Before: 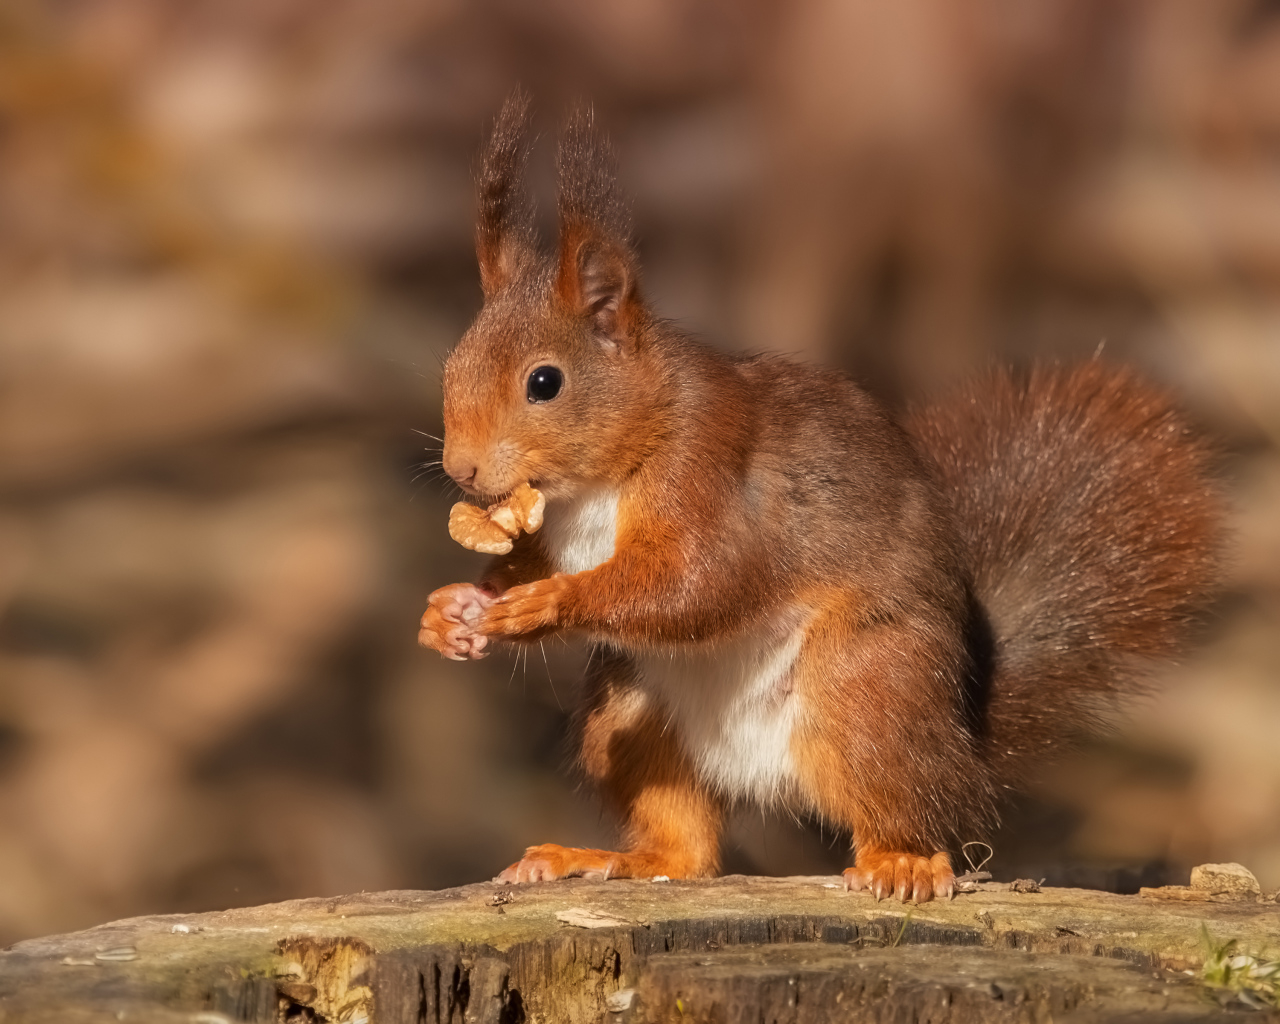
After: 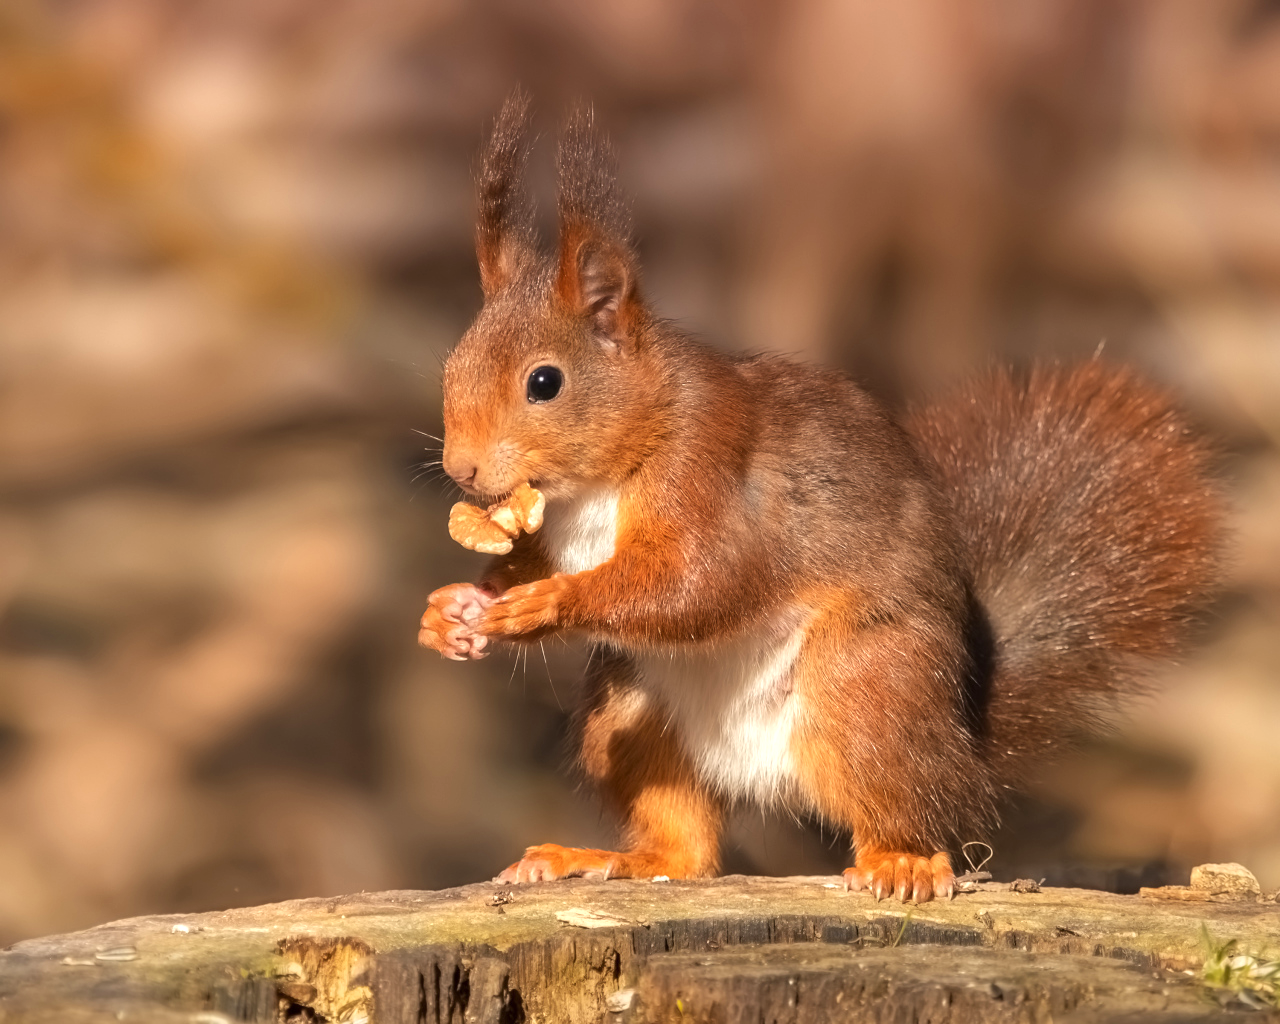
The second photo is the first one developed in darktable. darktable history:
tone equalizer: edges refinement/feathering 500, mask exposure compensation -1.57 EV, preserve details no
exposure: exposure 0.564 EV, compensate highlight preservation false
